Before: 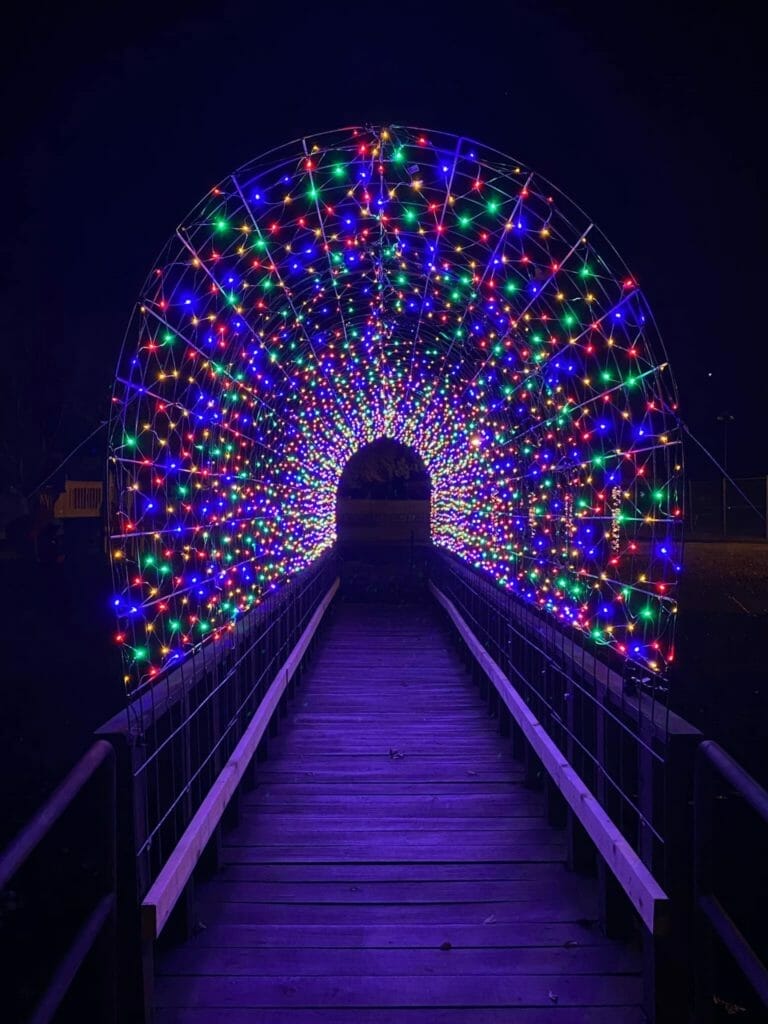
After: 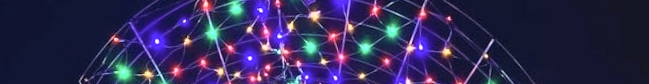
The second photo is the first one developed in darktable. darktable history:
contrast brightness saturation: contrast 0.39, brightness 0.53
white balance: red 1, blue 1
rotate and perspective: rotation -5°, crop left 0.05, crop right 0.952, crop top 0.11, crop bottom 0.89
crop and rotate: left 9.644%, top 9.491%, right 6.021%, bottom 80.509%
